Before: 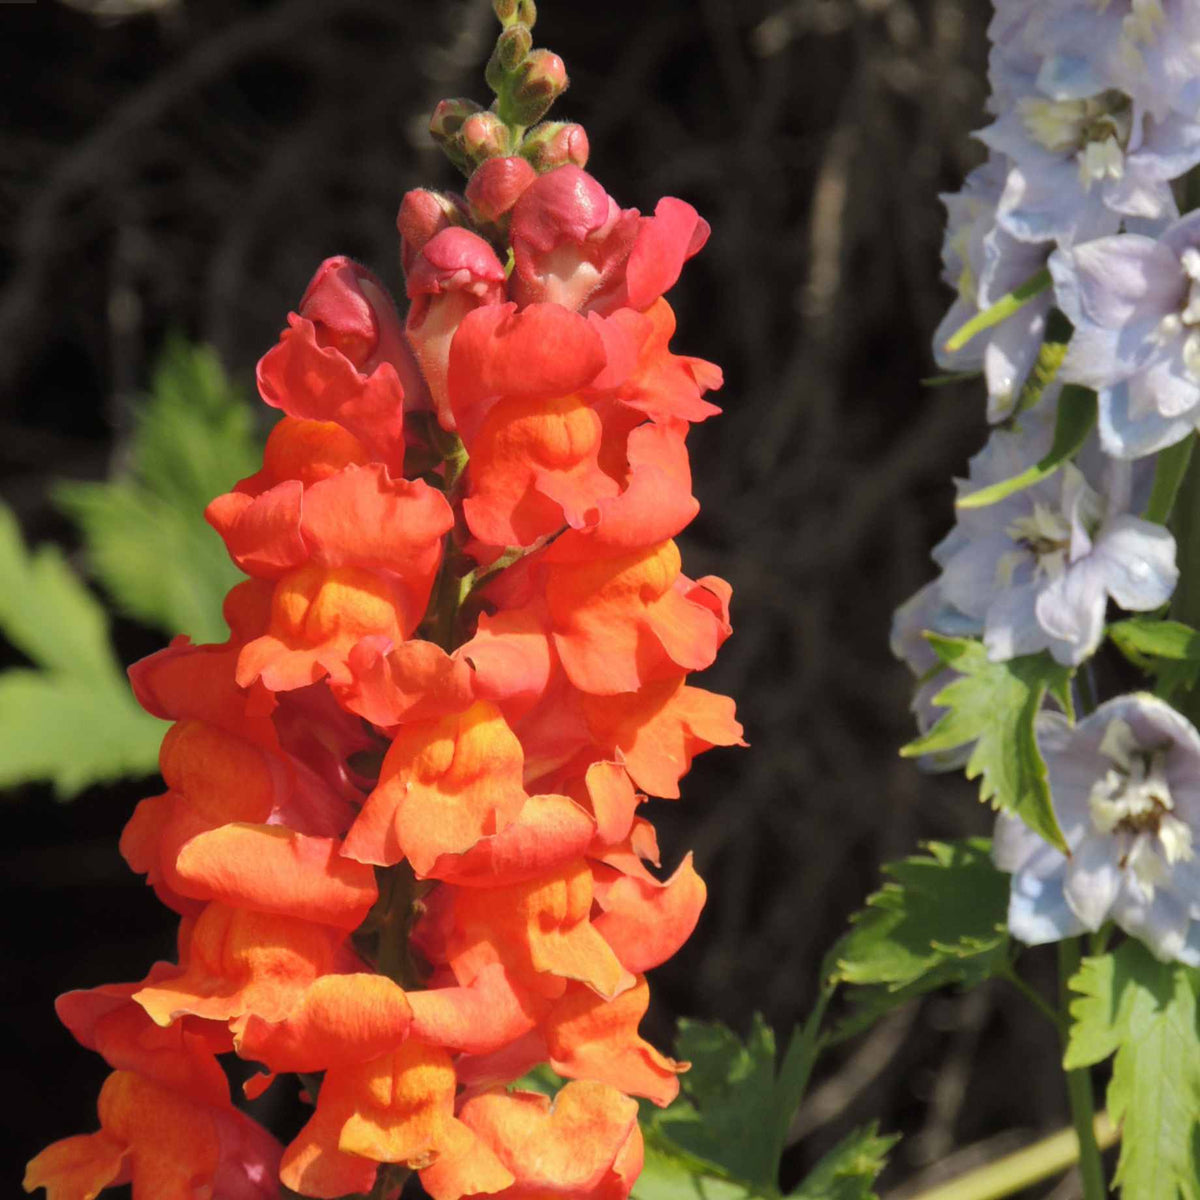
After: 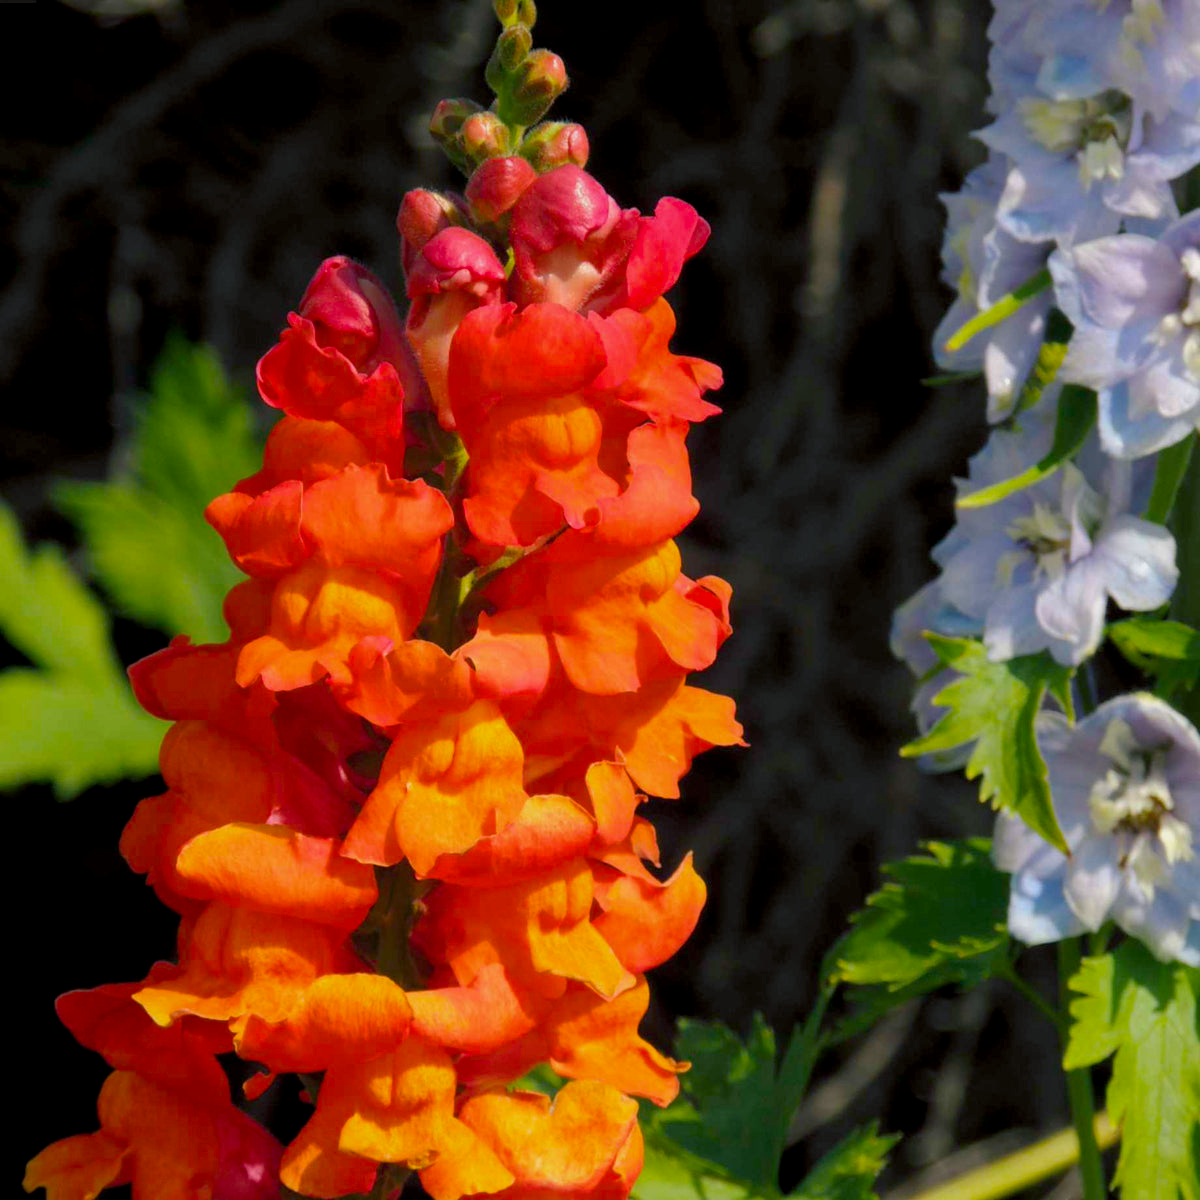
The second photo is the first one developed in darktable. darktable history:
exposure: black level correction 0.006, exposure -0.221 EV, compensate highlight preservation false
shadows and highlights: shadows -23.16, highlights 46.73, soften with gaussian
color balance rgb: shadows lift › chroma 7.164%, shadows lift › hue 244.37°, power › hue 323.68°, perceptual saturation grading › global saturation 30.048%, global vibrance 20%
